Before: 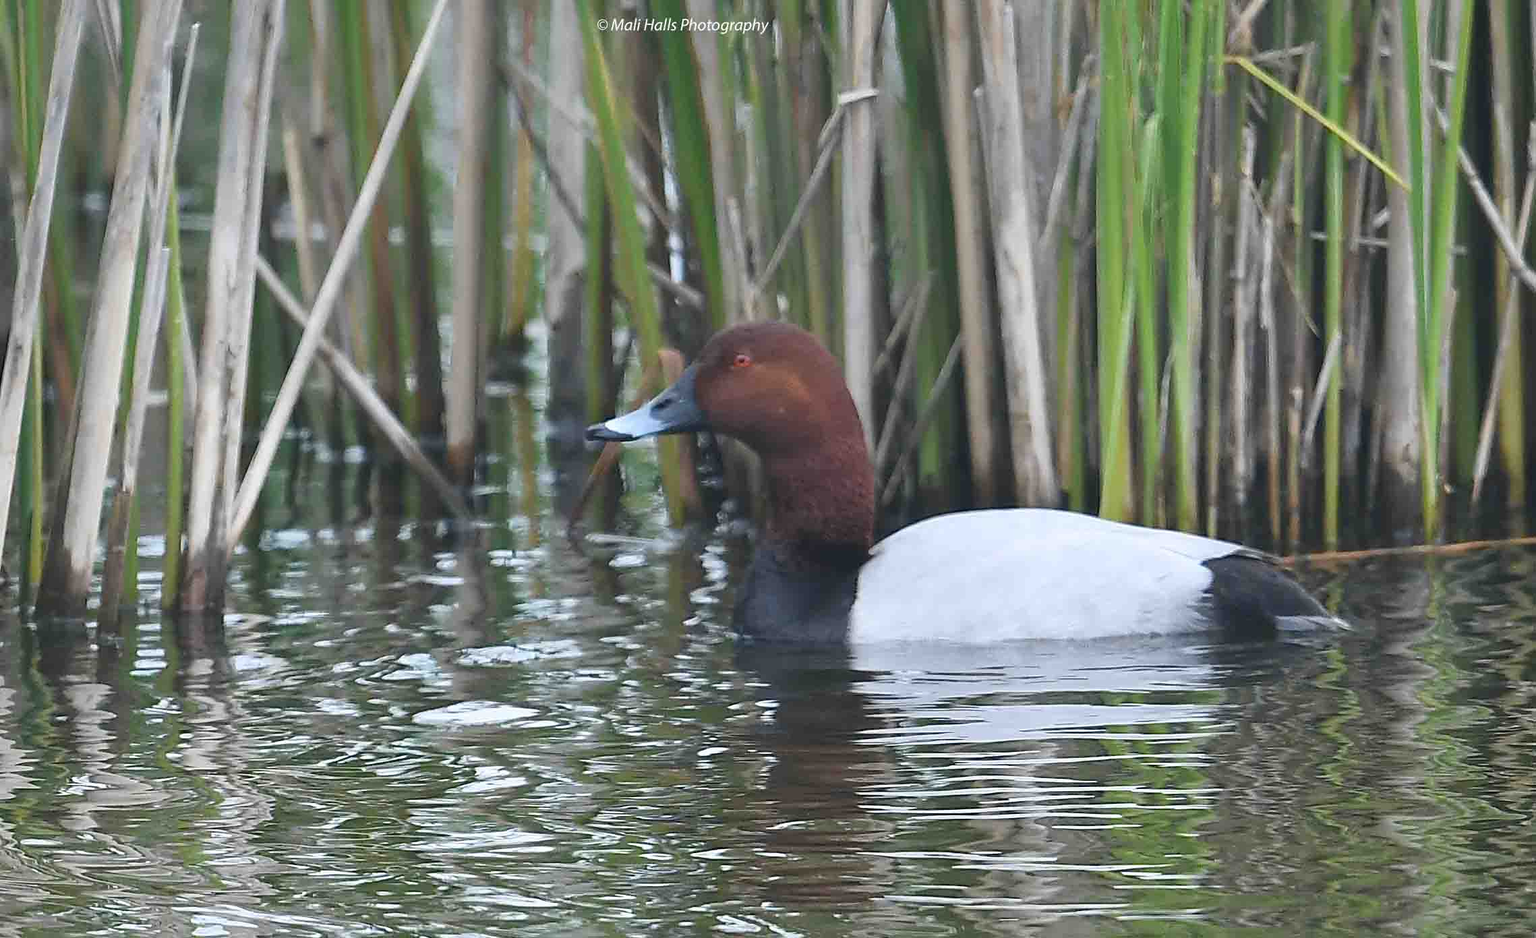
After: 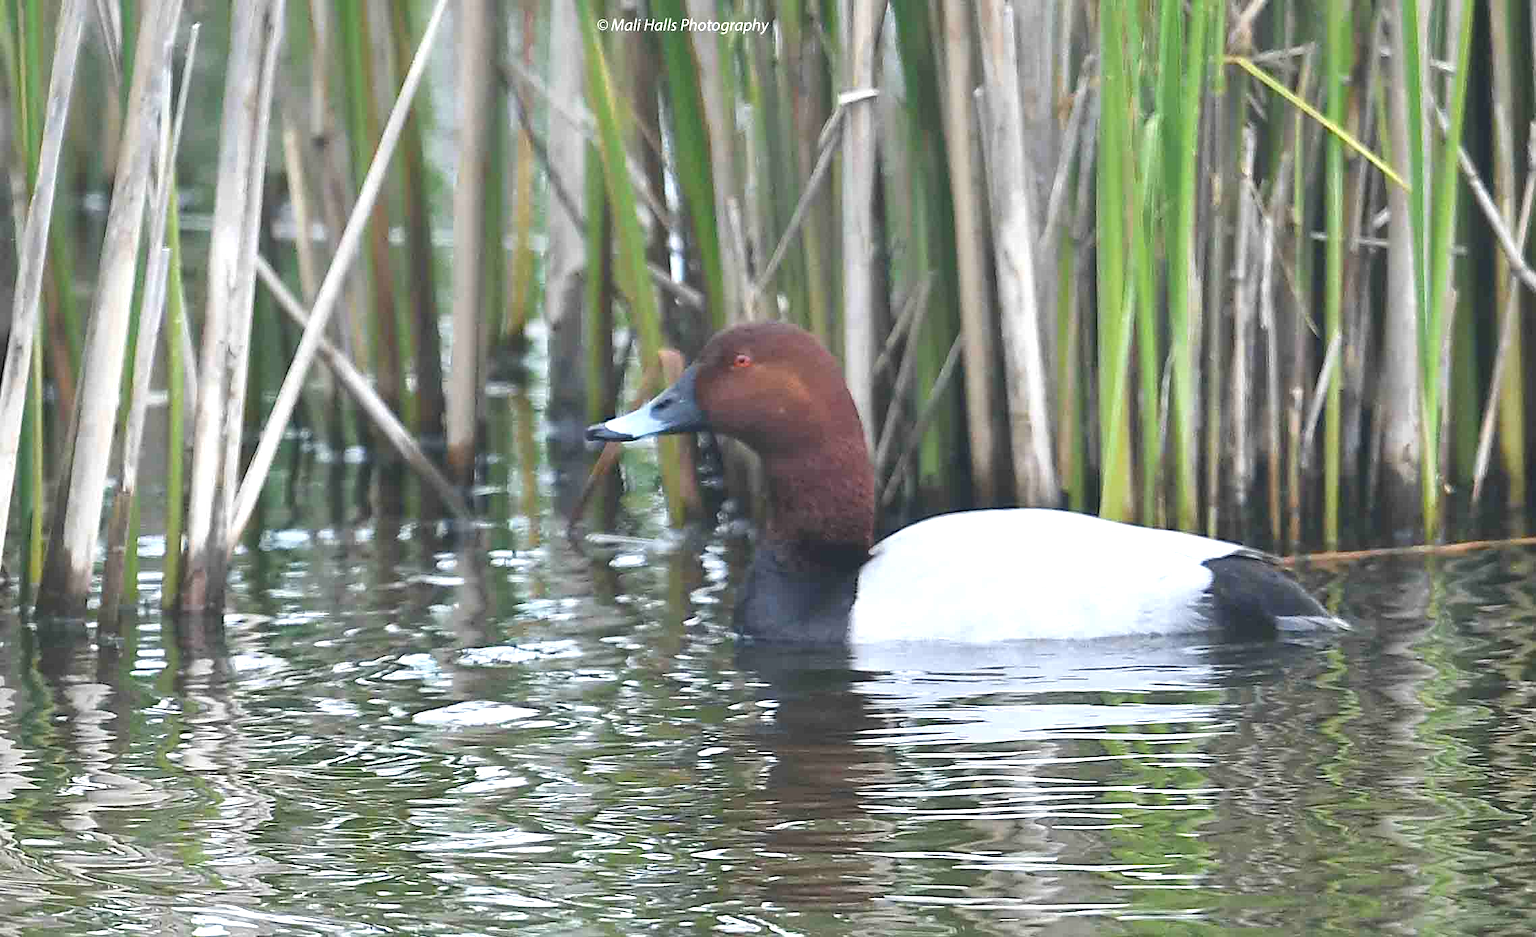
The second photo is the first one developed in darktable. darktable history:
exposure: black level correction 0, exposure 0.59 EV, compensate exposure bias true, compensate highlight preservation false
